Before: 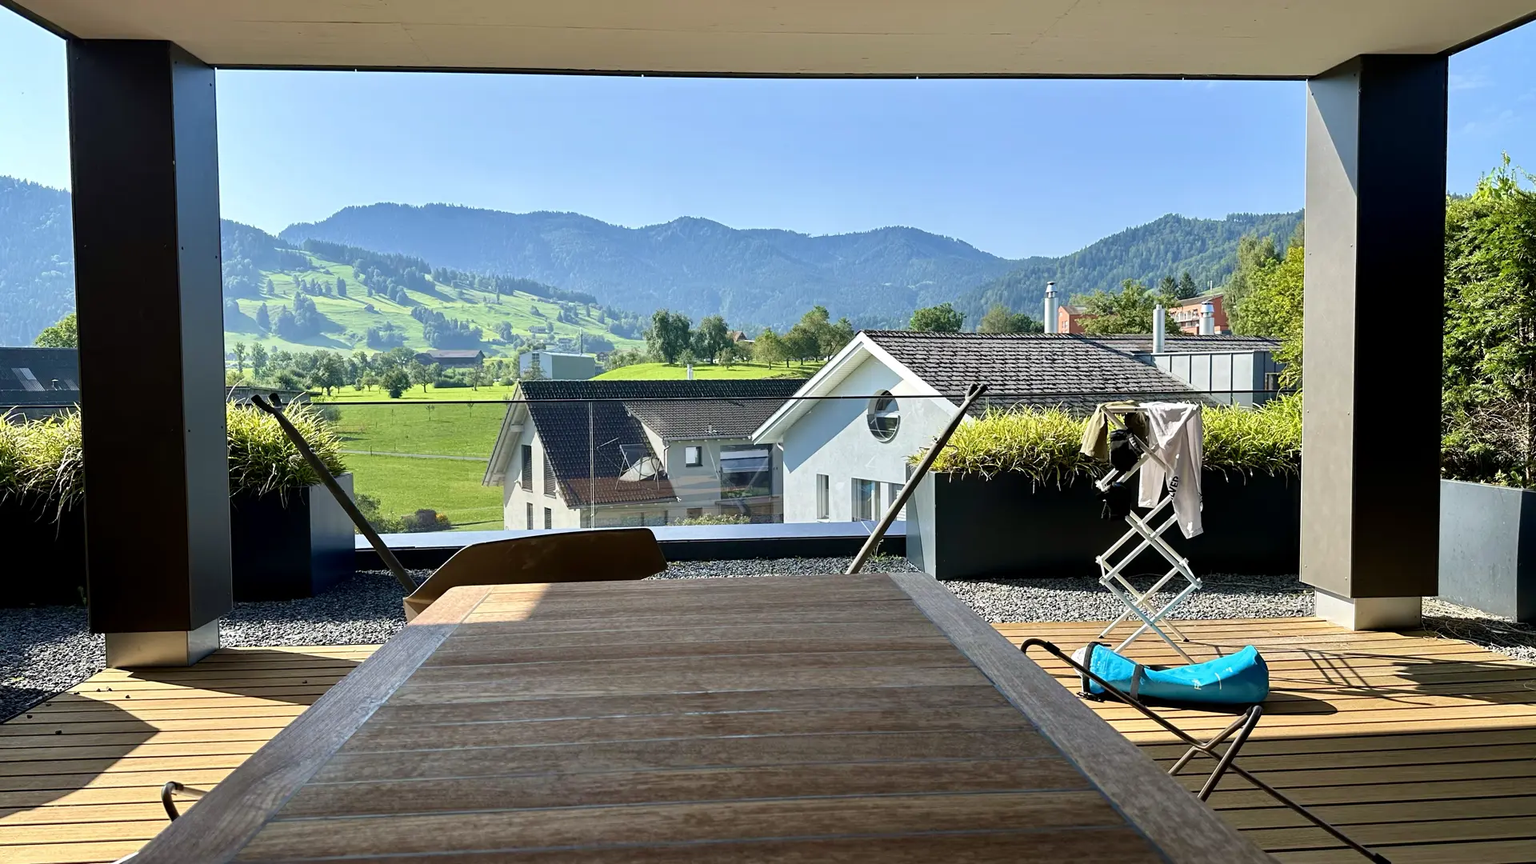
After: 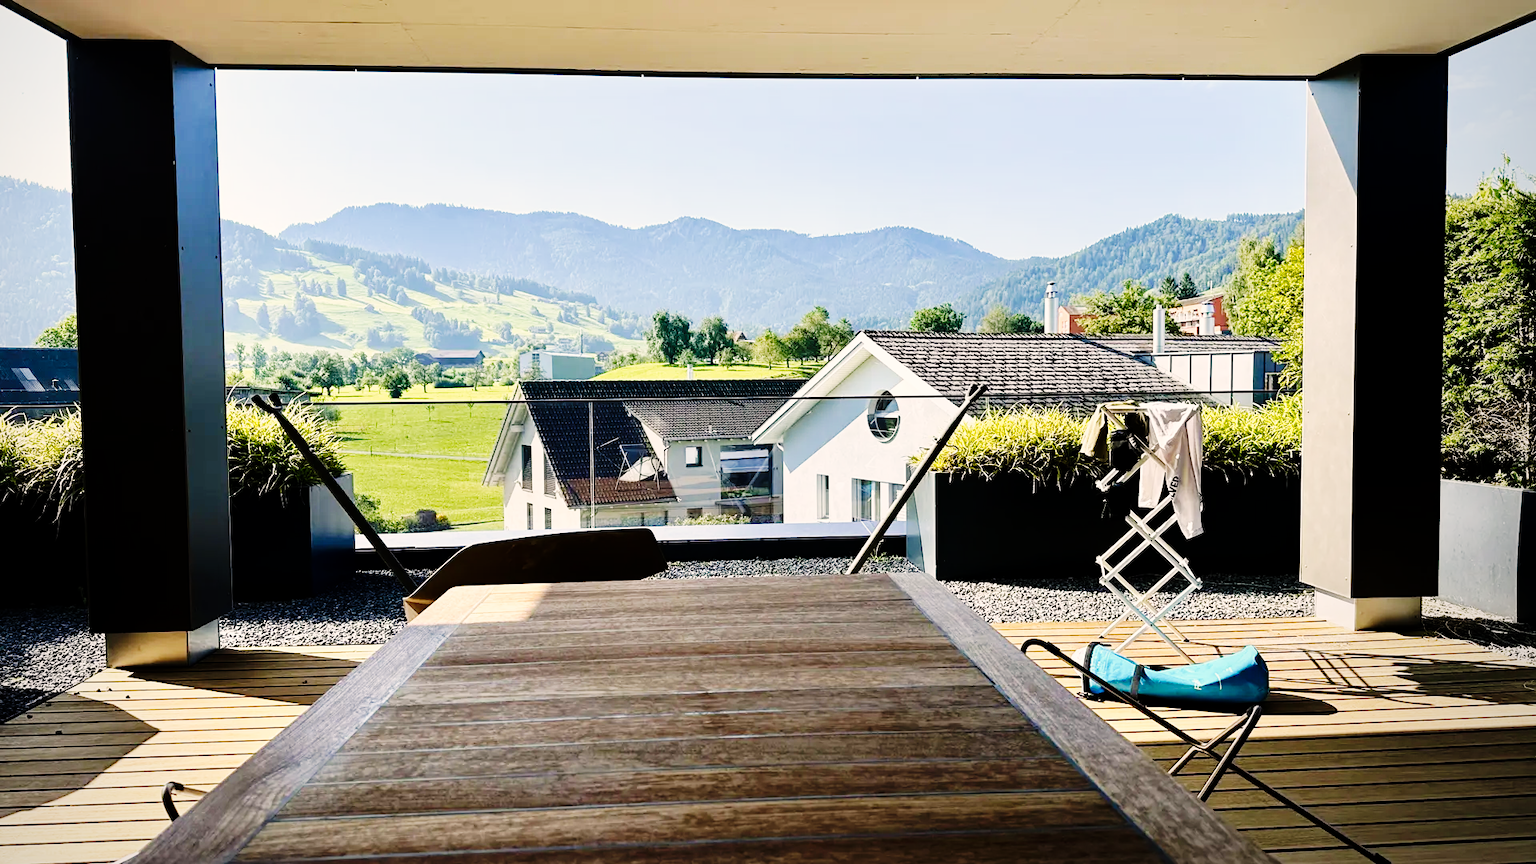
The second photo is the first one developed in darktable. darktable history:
base curve: curves: ch0 [(0, 0) (0.036, 0.025) (0.121, 0.166) (0.206, 0.329) (0.605, 0.79) (1, 1)], preserve colors none
color correction: highlights a* 3.83, highlights b* 5.11
exposure: exposure -0.422 EV, compensate highlight preservation false
tone equalizer: -8 EV -0.405 EV, -7 EV -0.398 EV, -6 EV -0.325 EV, -5 EV -0.253 EV, -3 EV 0.209 EV, -2 EV 0.311 EV, -1 EV 0.381 EV, +0 EV 0.386 EV, mask exposure compensation -0.496 EV
tone curve: curves: ch0 [(0, 0) (0.004, 0.001) (0.133, 0.112) (0.325, 0.362) (0.832, 0.893) (1, 1)], preserve colors none
vignetting: brightness -0.415, saturation -0.301, center (-0.069, -0.308)
